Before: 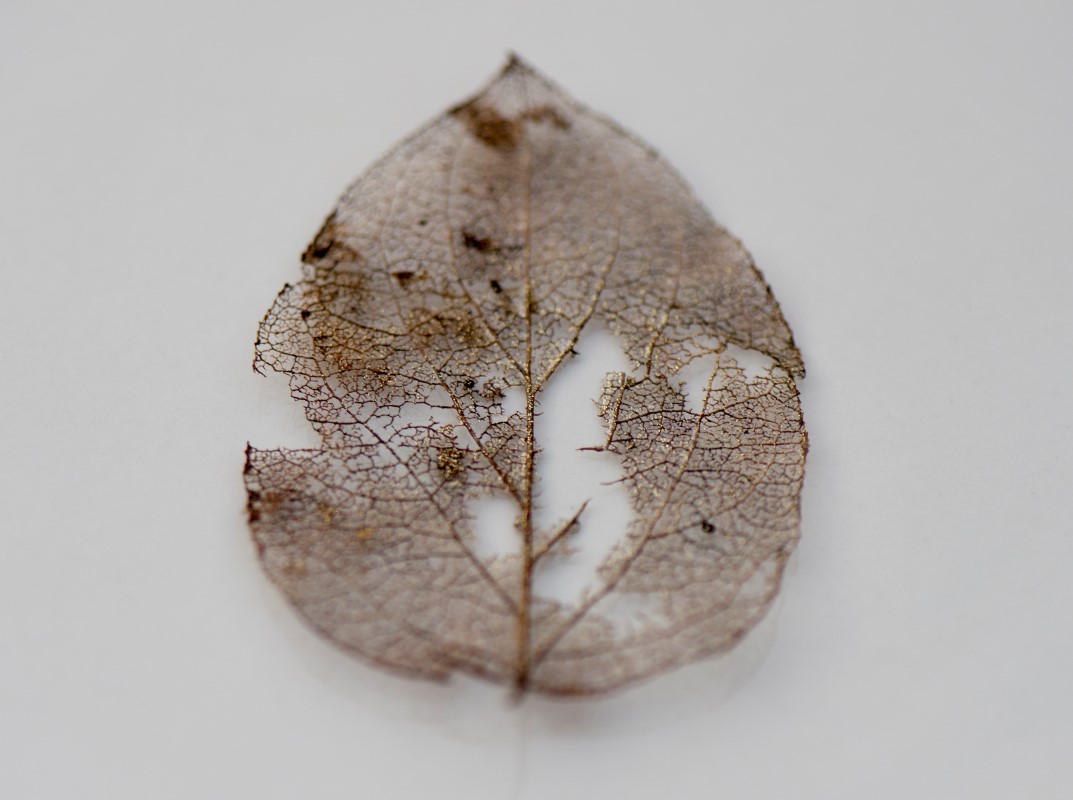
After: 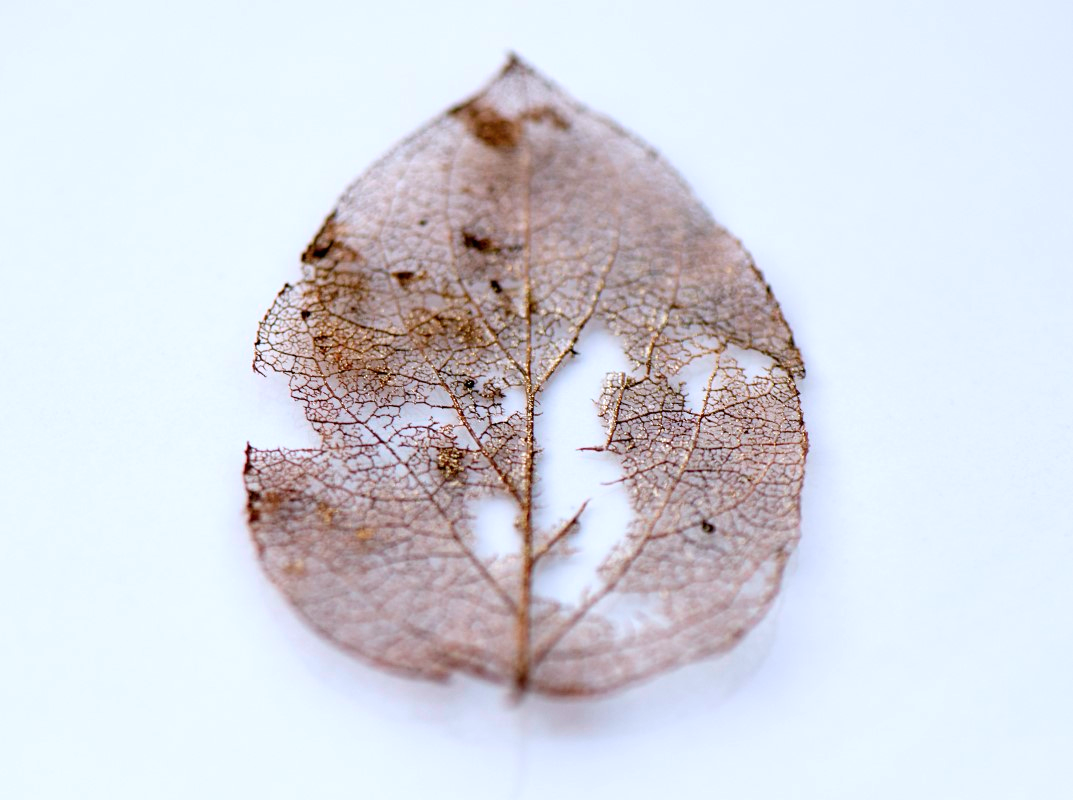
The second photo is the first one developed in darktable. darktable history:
color calibration: illuminant as shot in camera, x 0.37, y 0.382, temperature 4313.32 K
exposure: black level correction 0, exposure 0.7 EV, compensate exposure bias true, compensate highlight preservation false
